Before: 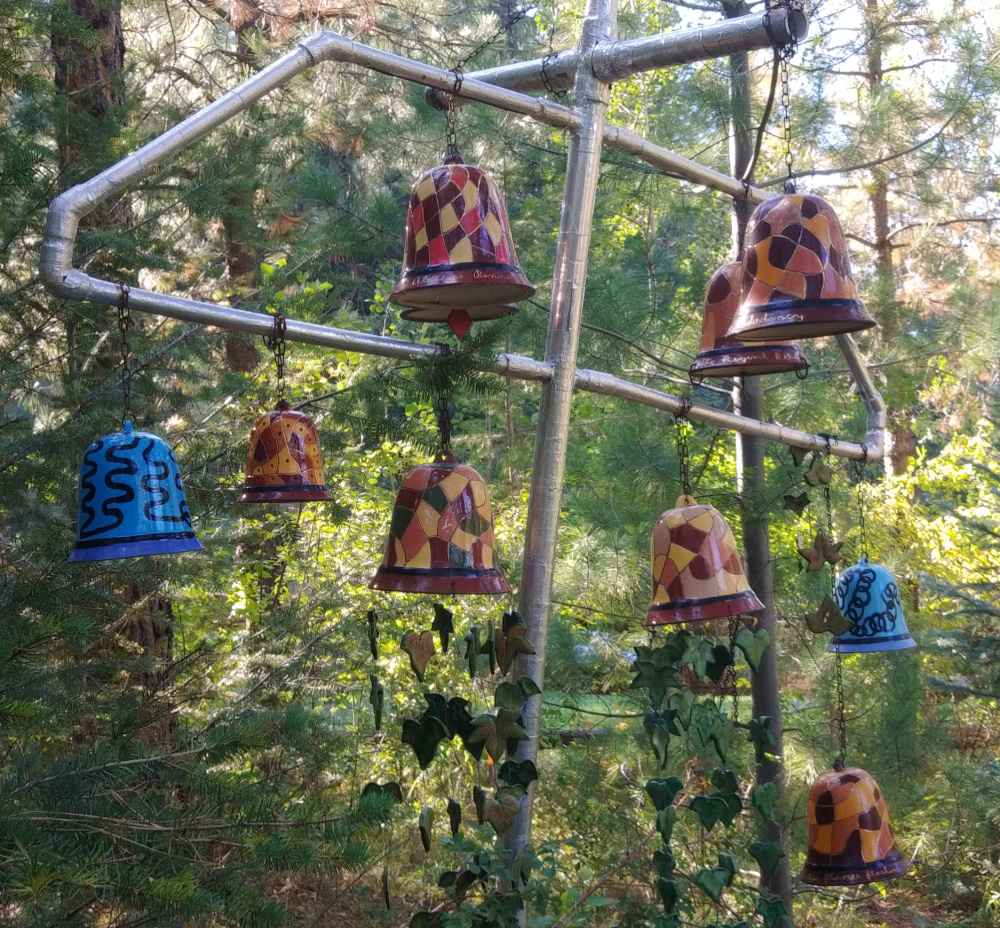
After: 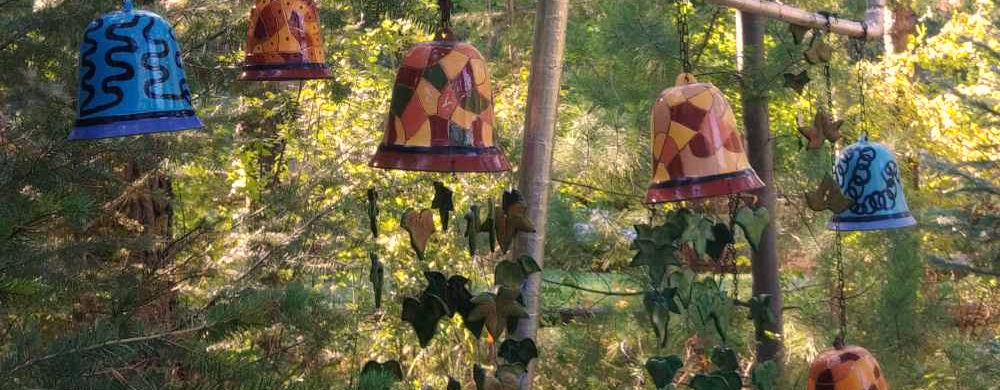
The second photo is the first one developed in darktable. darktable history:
white balance: red 1.127, blue 0.943
crop: top 45.551%, bottom 12.262%
